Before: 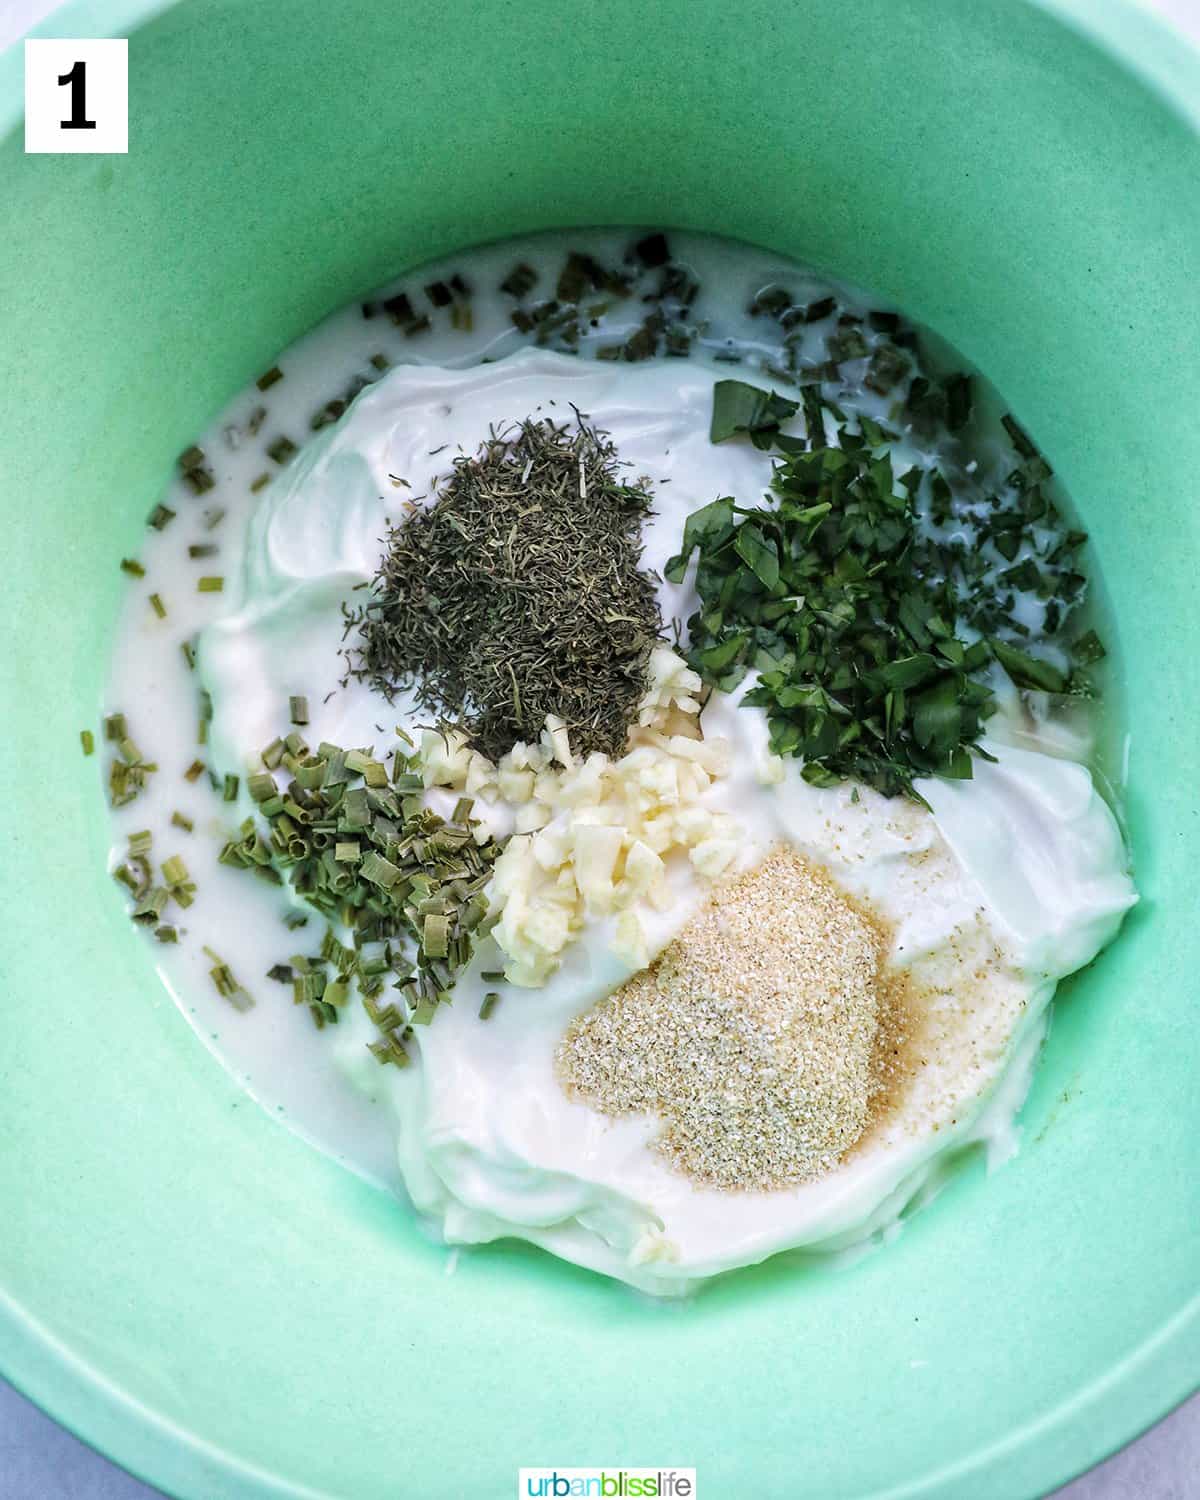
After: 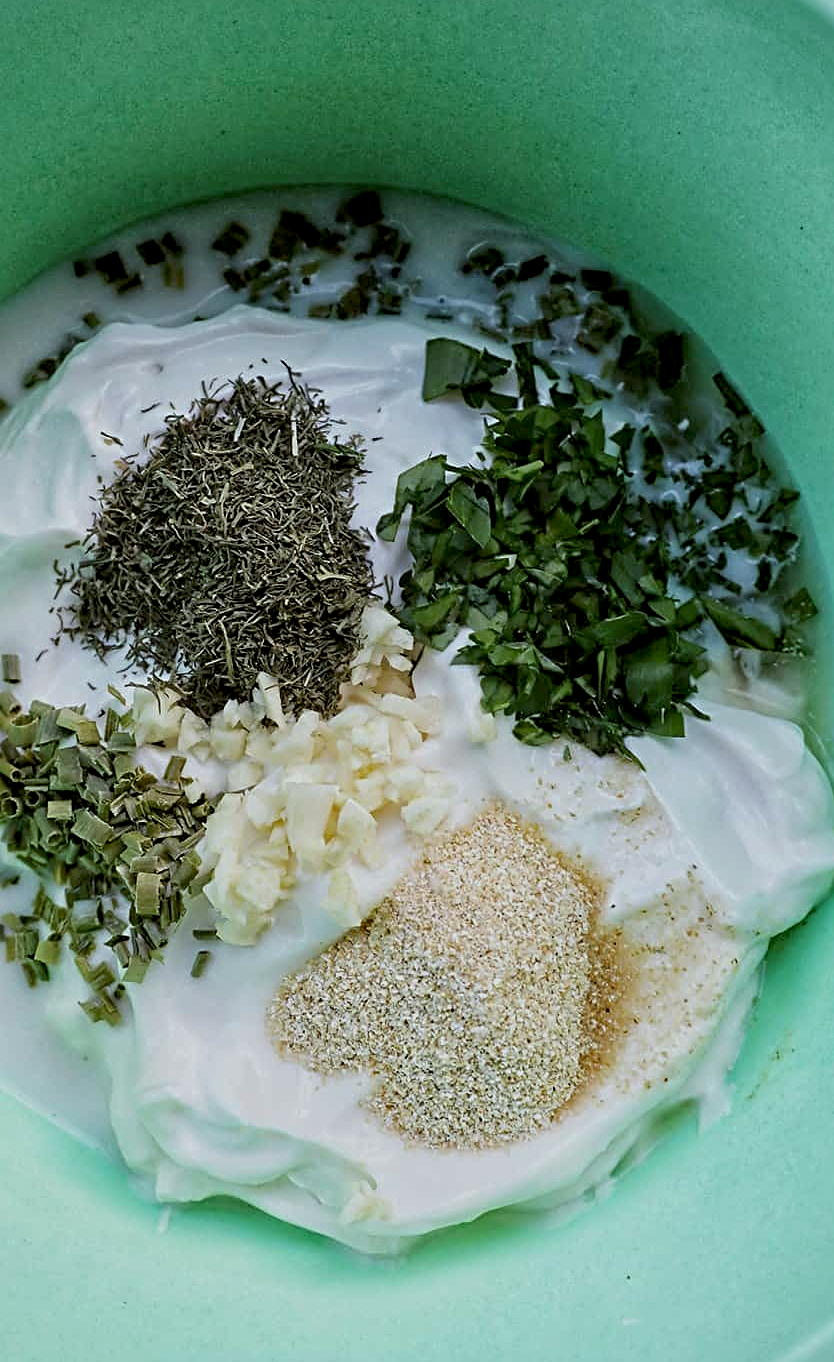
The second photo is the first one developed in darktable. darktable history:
crop and rotate: left 24.034%, top 2.838%, right 6.406%, bottom 6.299%
sharpen: radius 4
color balance: lift [1.004, 1.002, 1.002, 0.998], gamma [1, 1.007, 1.002, 0.993], gain [1, 0.977, 1.013, 1.023], contrast -3.64%
exposure: black level correction 0.011, exposure -0.478 EV, compensate highlight preservation false
